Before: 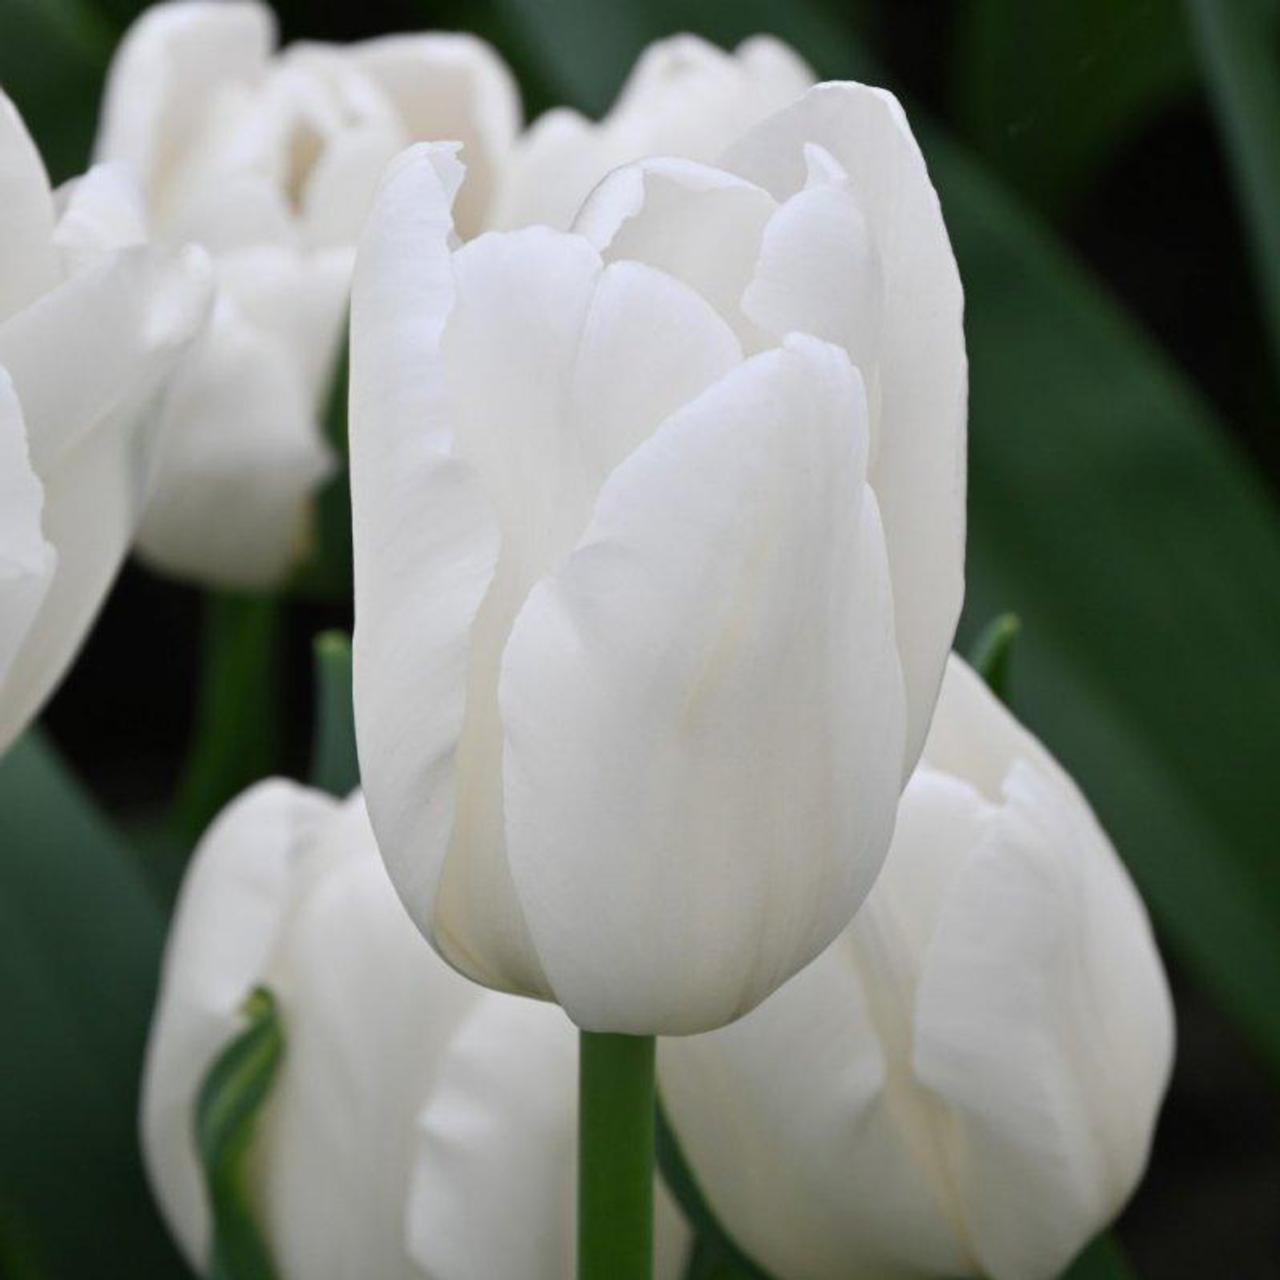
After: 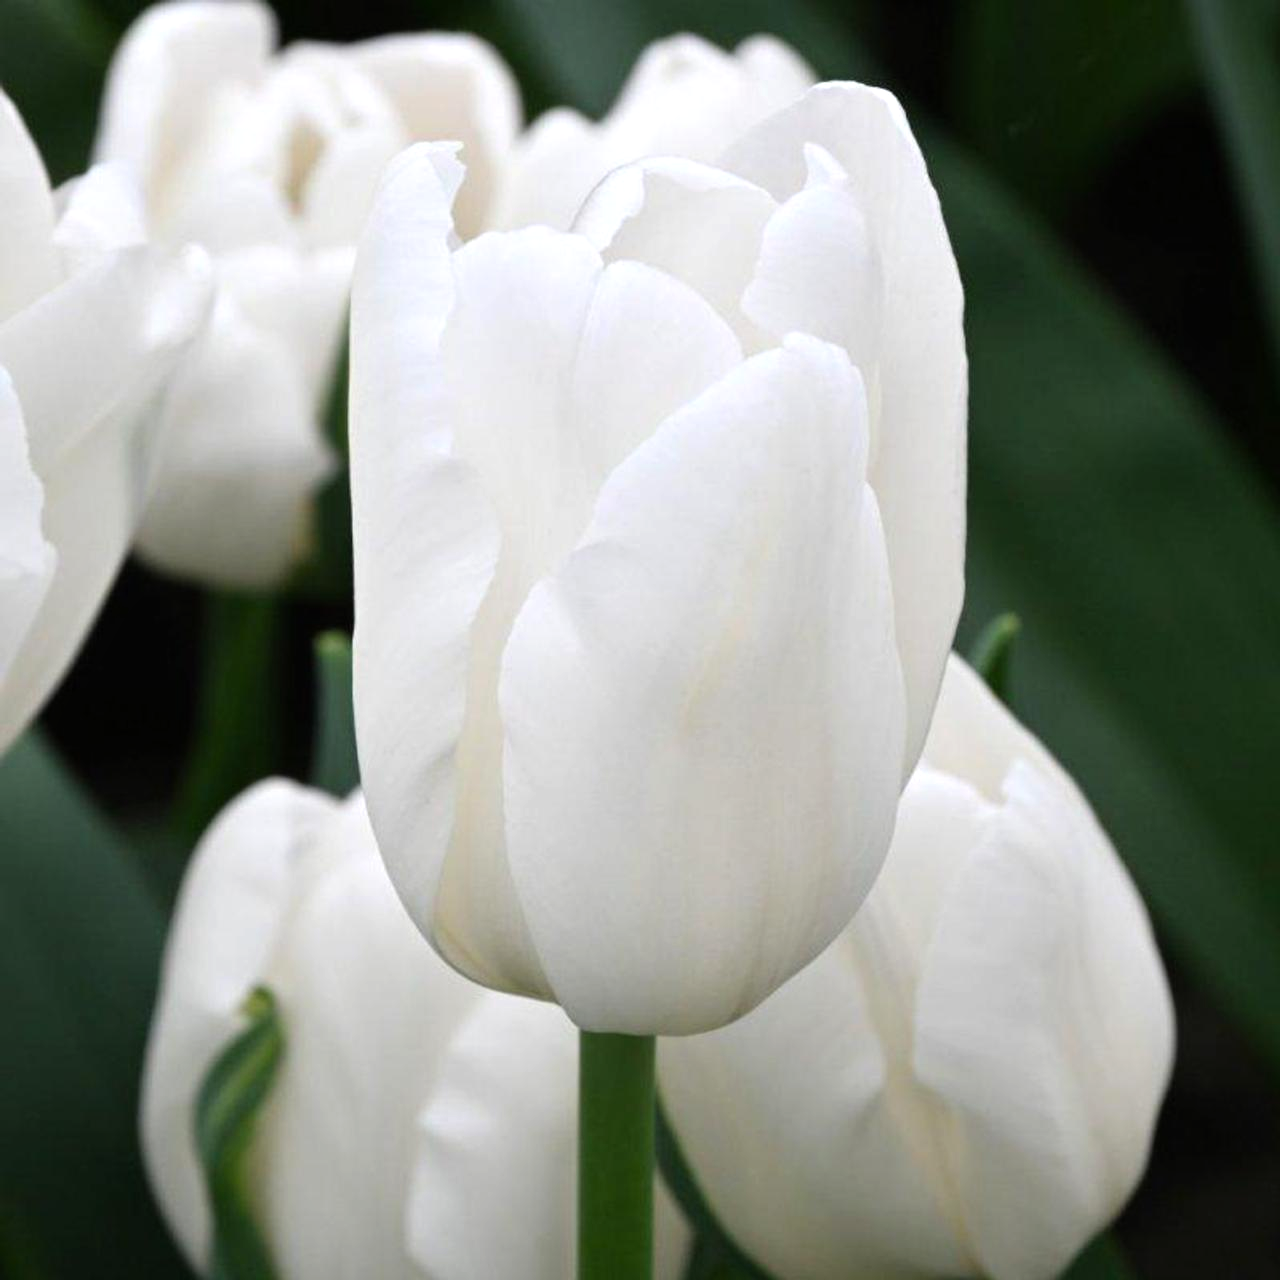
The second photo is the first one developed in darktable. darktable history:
tone equalizer: -8 EV -0.424 EV, -7 EV -0.376 EV, -6 EV -0.332 EV, -5 EV -0.21 EV, -3 EV 0.221 EV, -2 EV 0.343 EV, -1 EV 0.378 EV, +0 EV 0.415 EV
